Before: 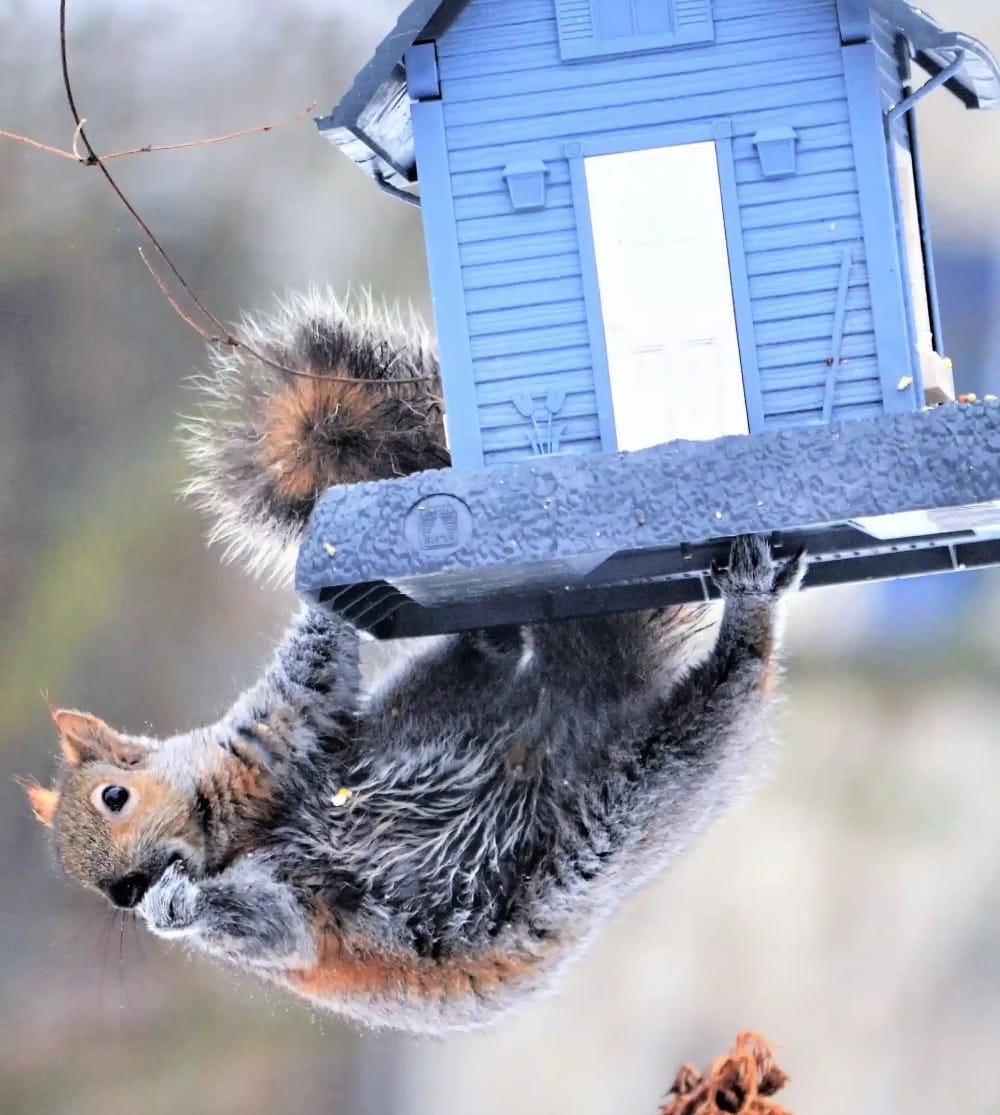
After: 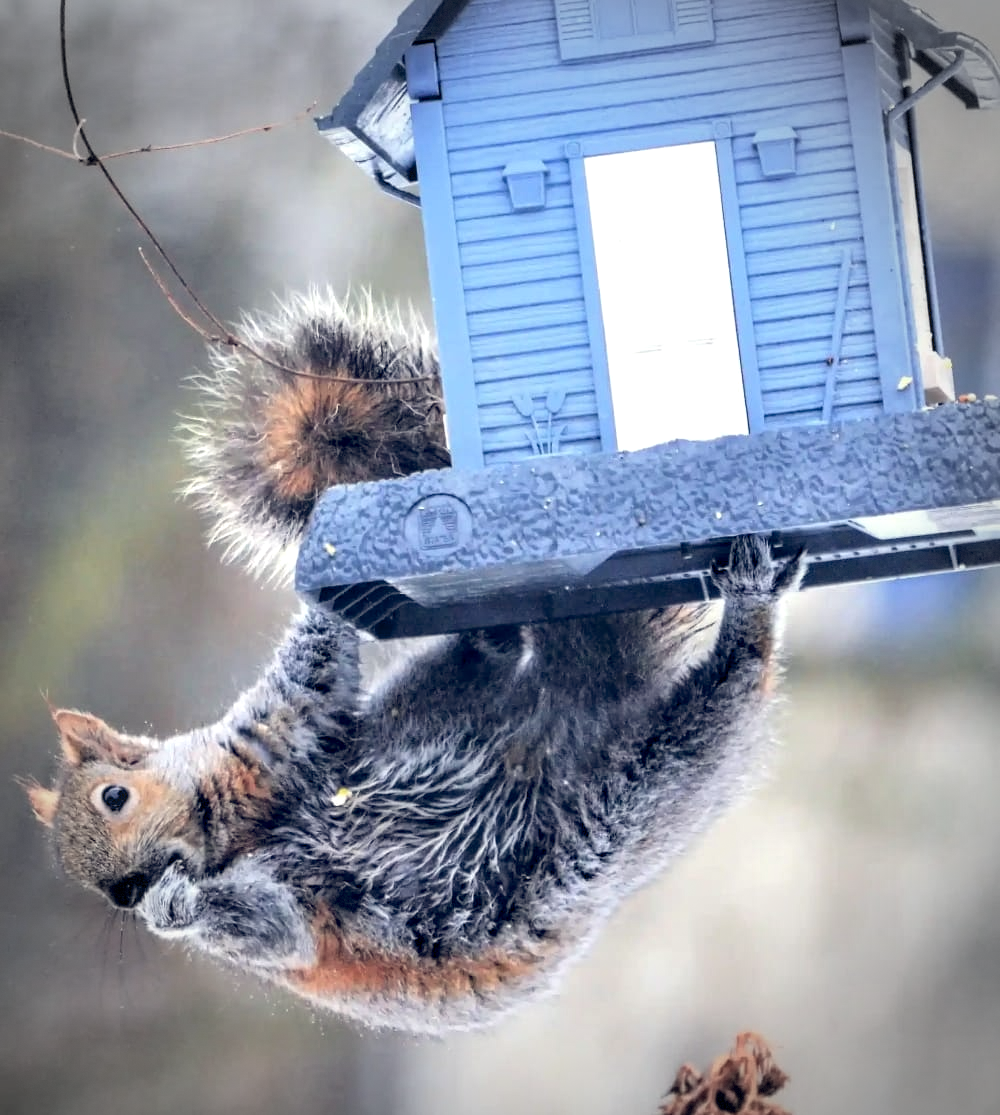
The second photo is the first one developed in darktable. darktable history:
local contrast: on, module defaults
color balance rgb: highlights gain › luminance 5.641%, highlights gain › chroma 1.266%, highlights gain › hue 88.49°, global offset › chroma 0.254%, global offset › hue 257.34°, perceptual saturation grading › global saturation 0.828%
vignetting: fall-off start 67.5%, fall-off radius 67.87%, brightness -0.615, saturation -0.67, automatic ratio true, dithering 8-bit output
